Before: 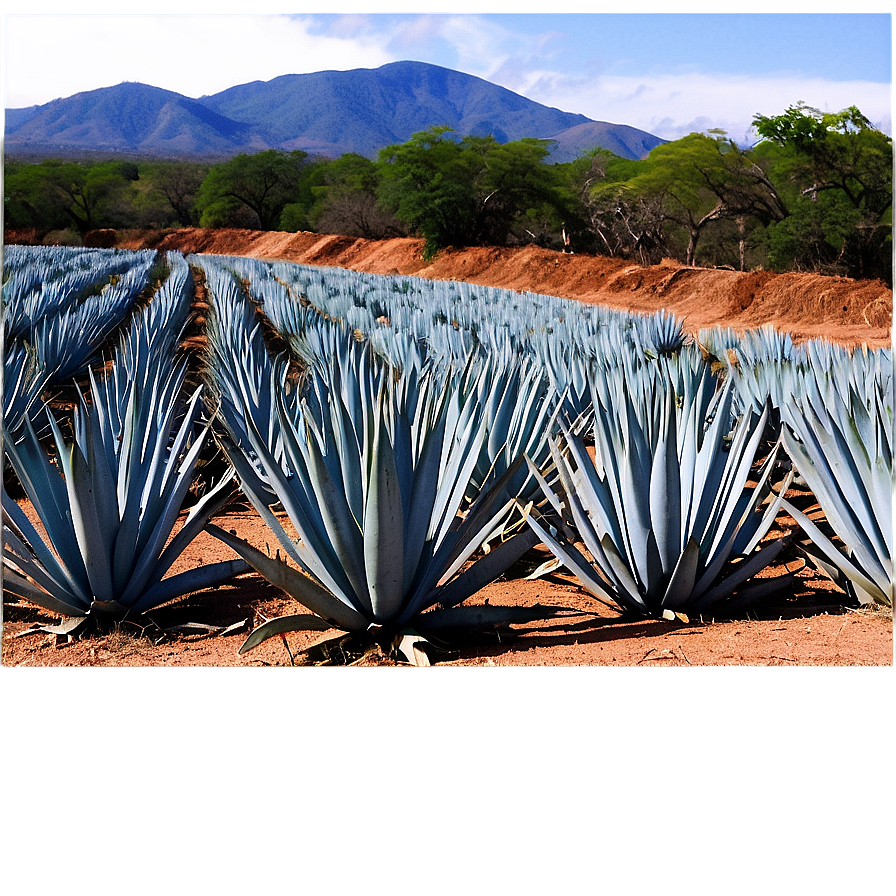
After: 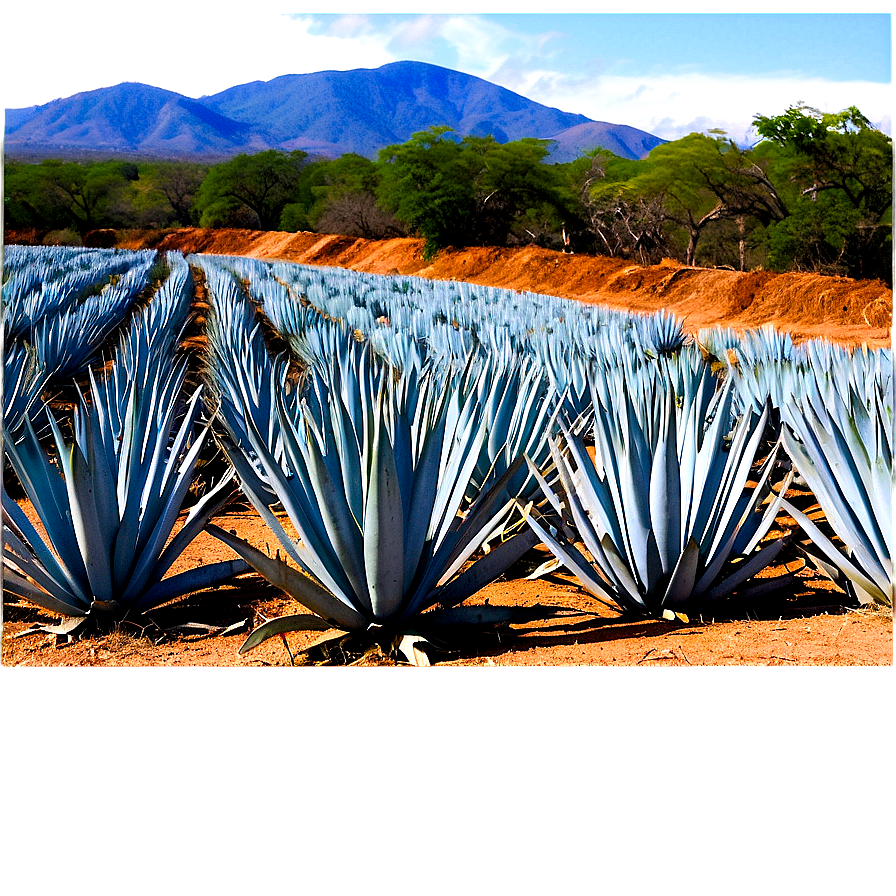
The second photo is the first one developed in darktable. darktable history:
color balance rgb: perceptual saturation grading › global saturation 30%, global vibrance 20%
exposure: black level correction 0.003, exposure 0.383 EV, compensate highlight preservation false
